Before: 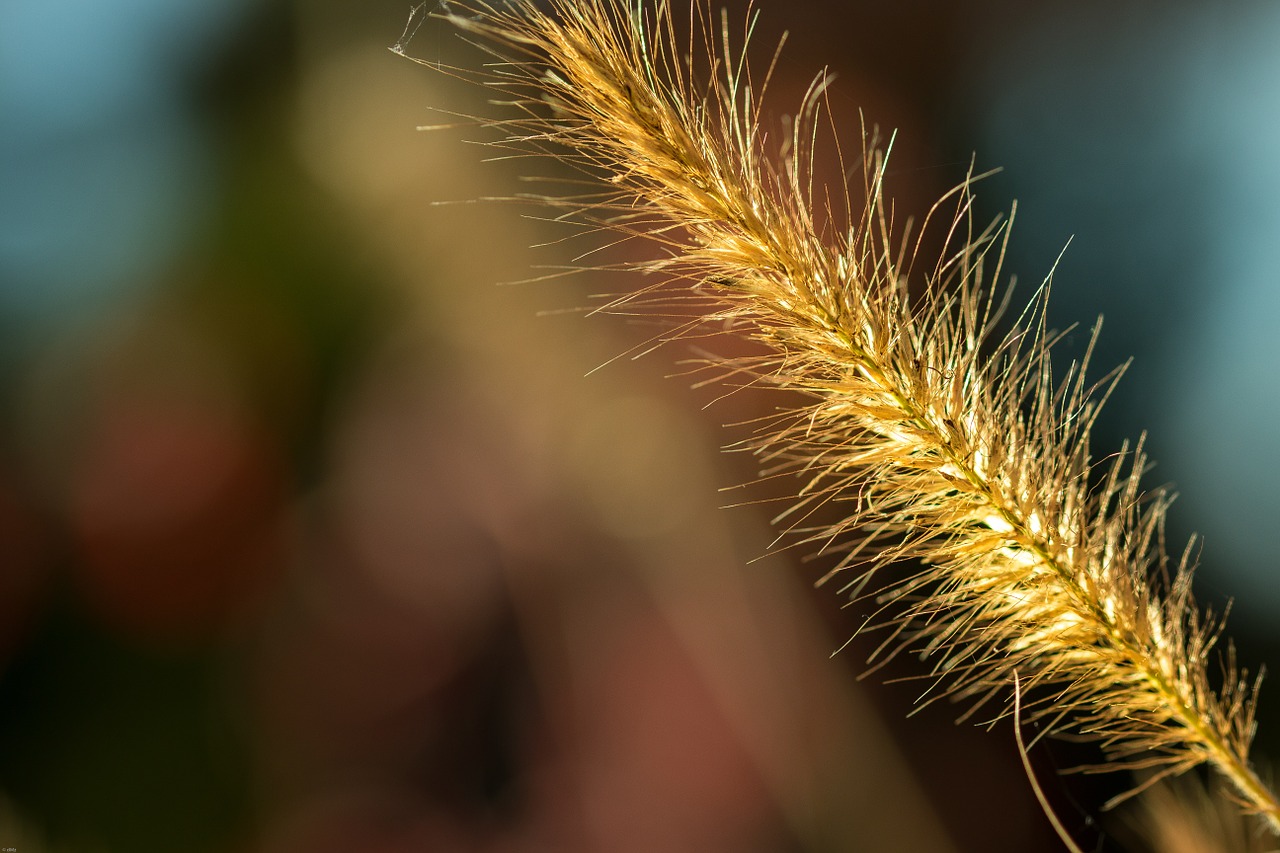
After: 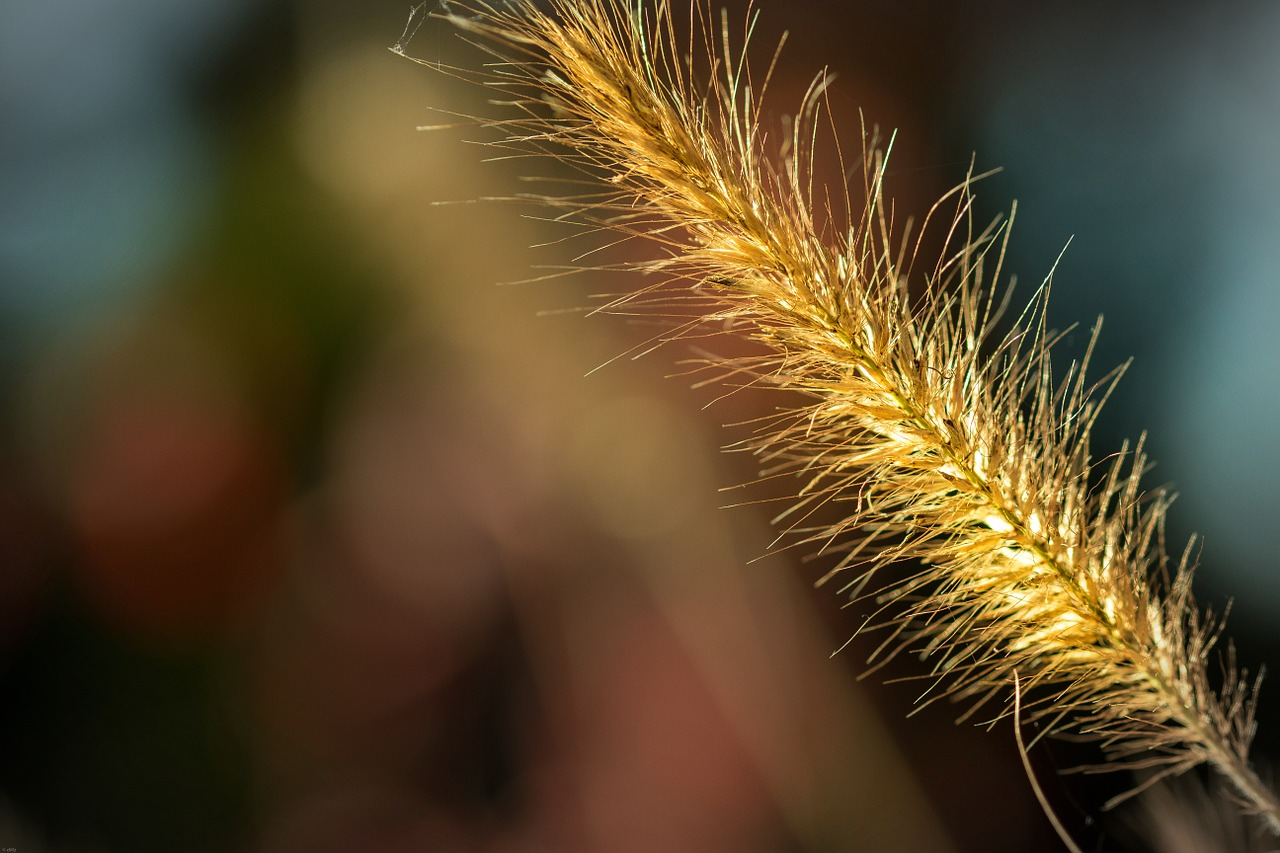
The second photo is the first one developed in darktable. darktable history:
vignetting: fall-off start 90.32%, fall-off radius 39.3%, width/height ratio 1.226, shape 1.3, unbound false
